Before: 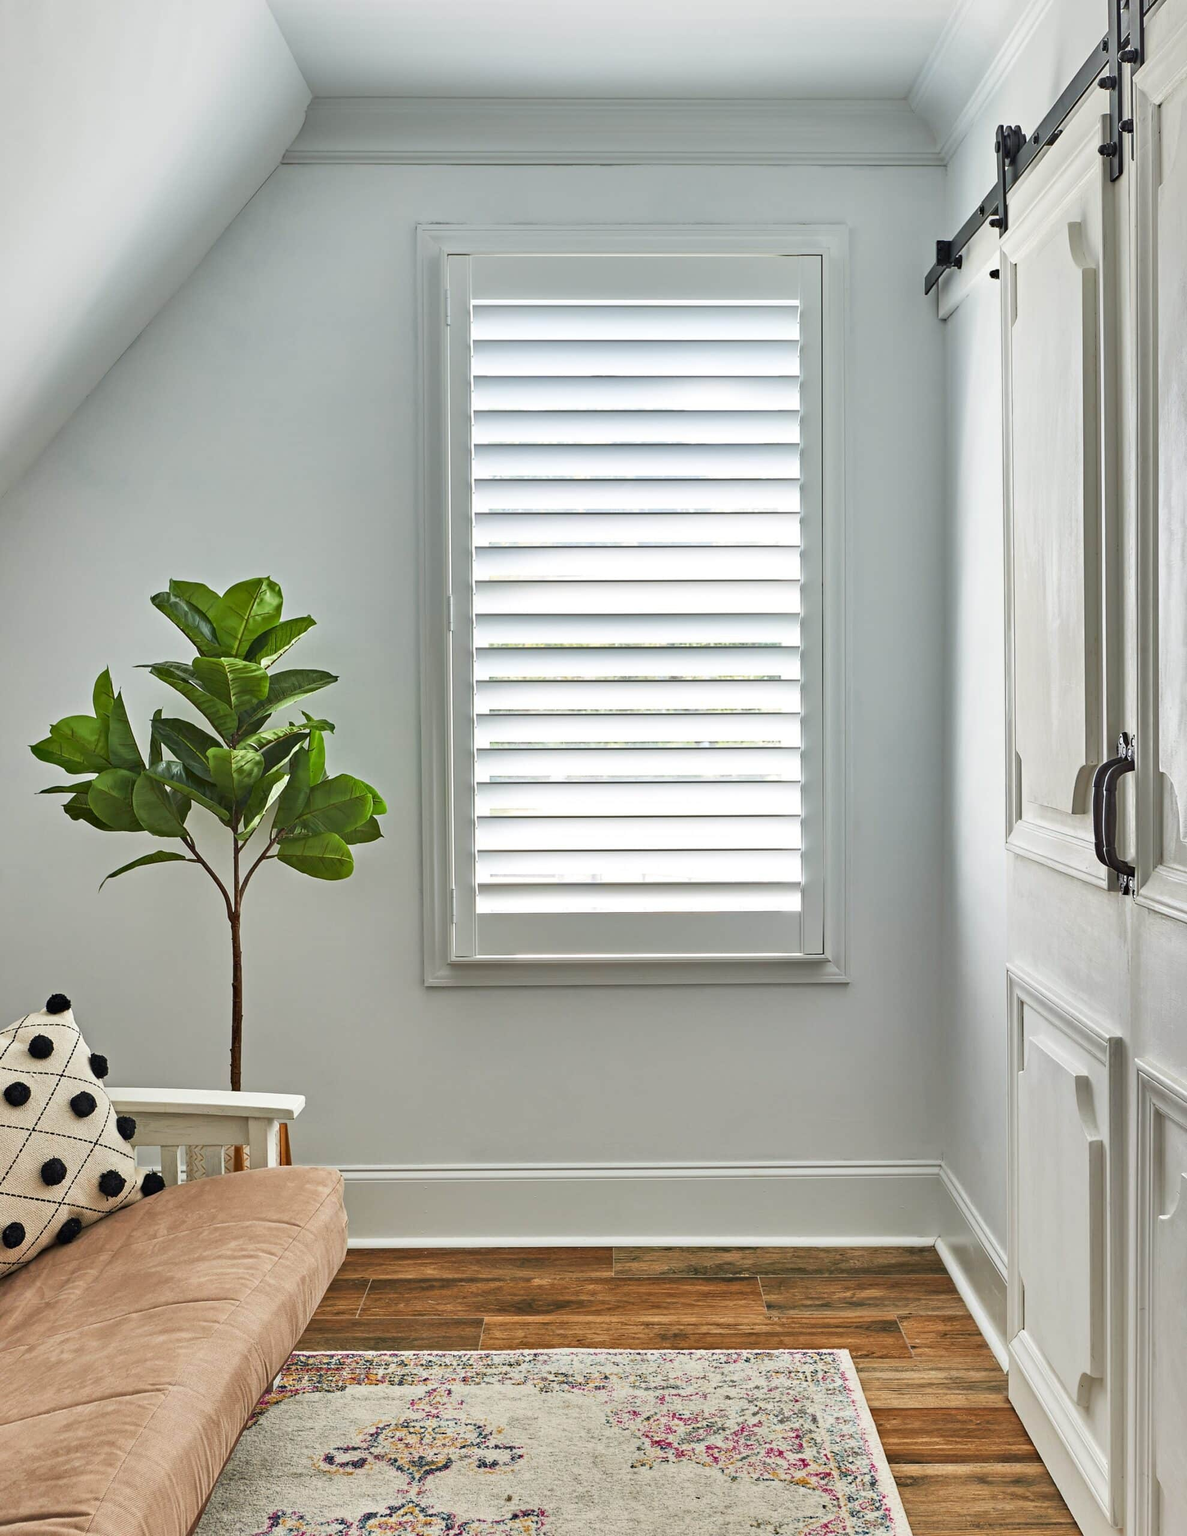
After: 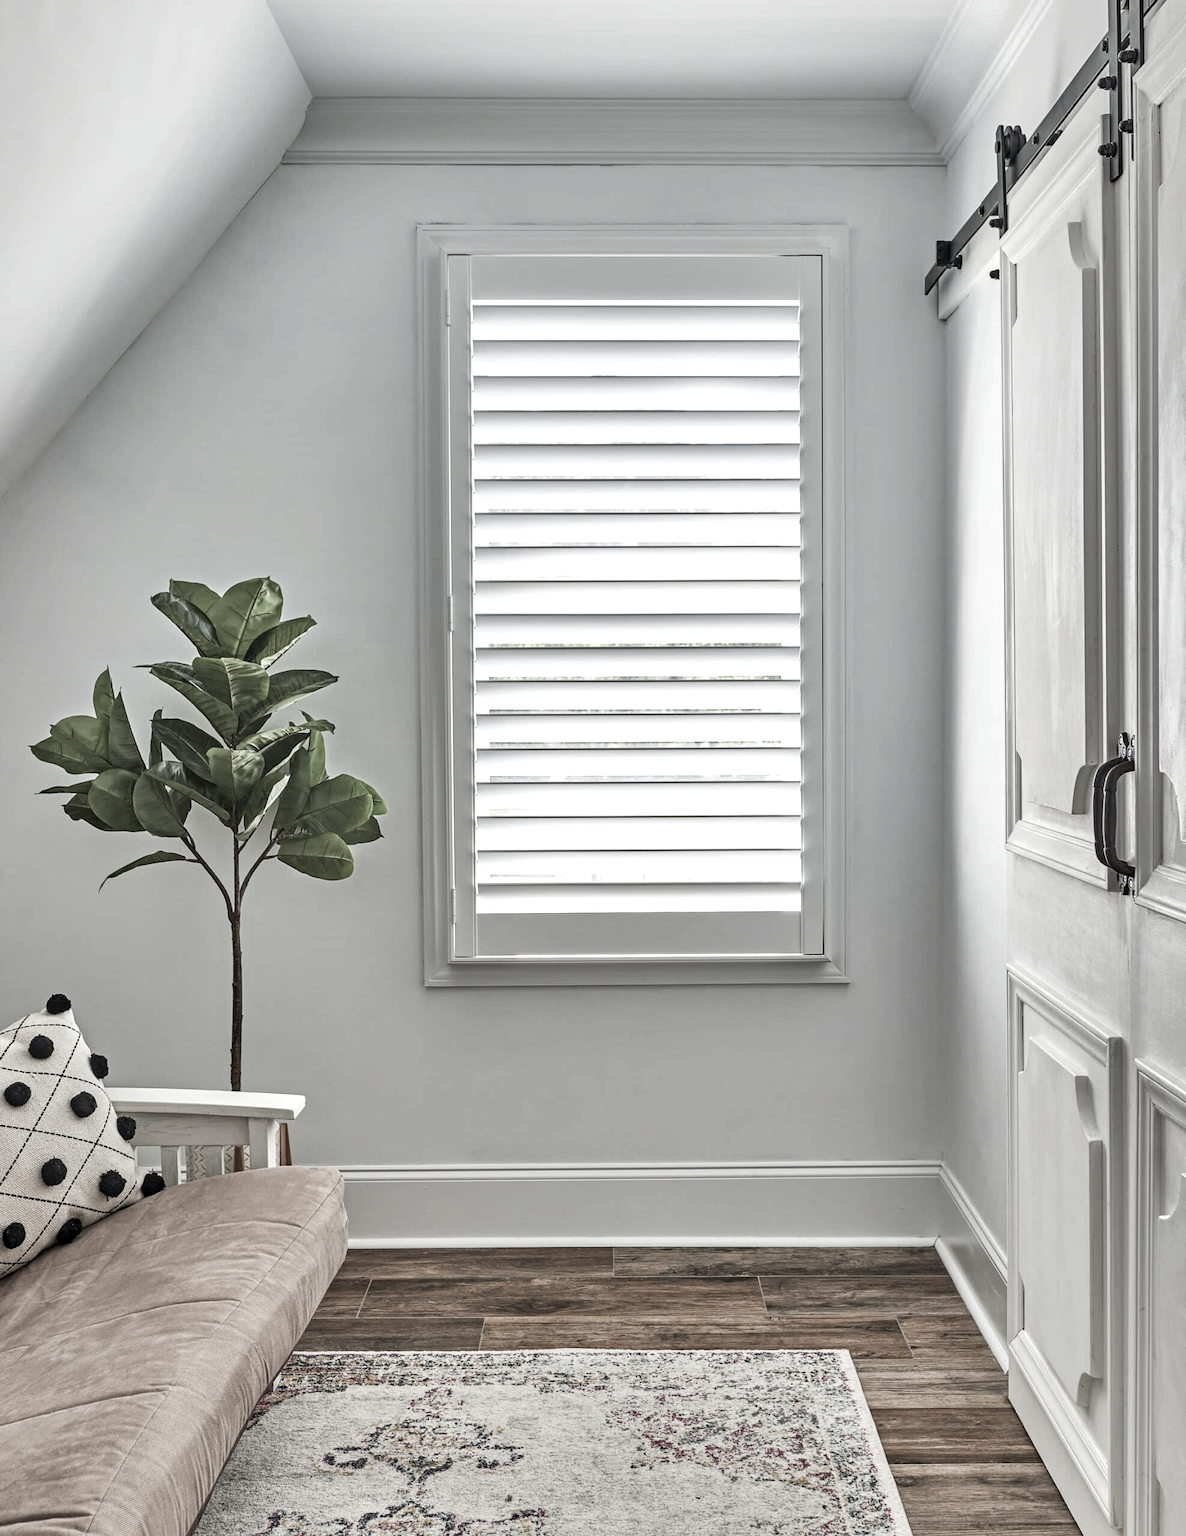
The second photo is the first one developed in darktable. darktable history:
local contrast: on, module defaults
color correction: saturation 0.3
levels: levels [0, 0.492, 0.984]
exposure: compensate highlight preservation false
